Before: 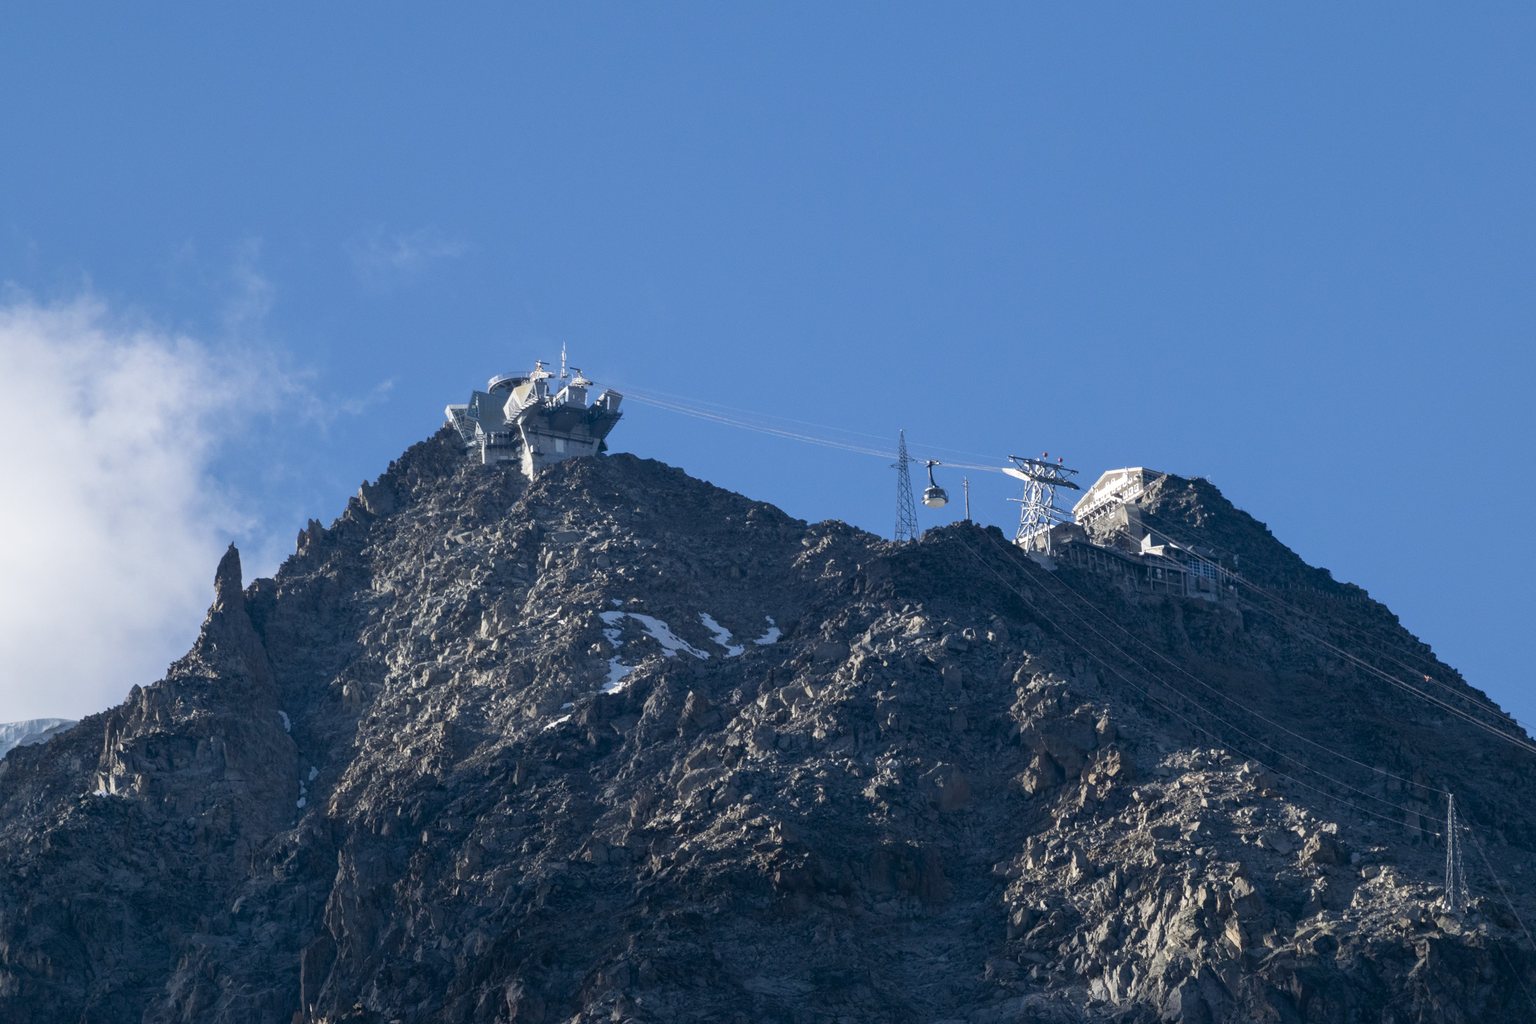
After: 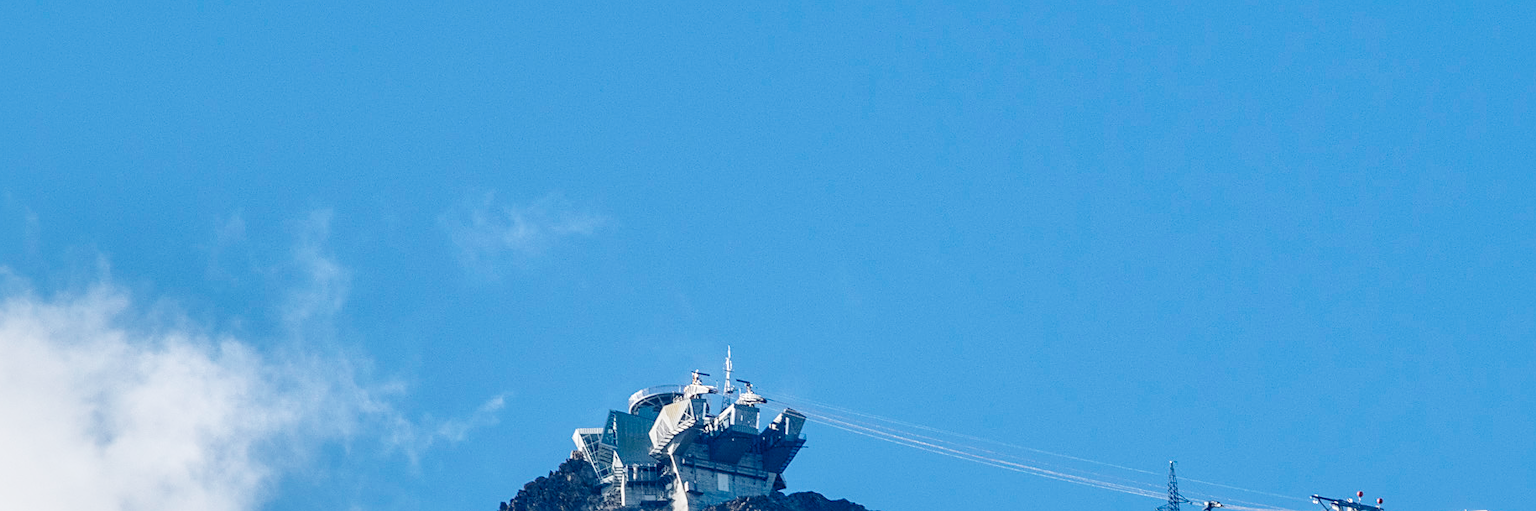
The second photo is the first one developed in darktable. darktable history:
crop: left 0.579%, top 7.627%, right 23.167%, bottom 54.275%
base curve: curves: ch0 [(0, 0) (0.028, 0.03) (0.121, 0.232) (0.46, 0.748) (0.859, 0.968) (1, 1)], preserve colors none
sharpen: on, module defaults
shadows and highlights: on, module defaults
local contrast: on, module defaults
exposure: black level correction 0.001, exposure -0.2 EV, compensate highlight preservation false
